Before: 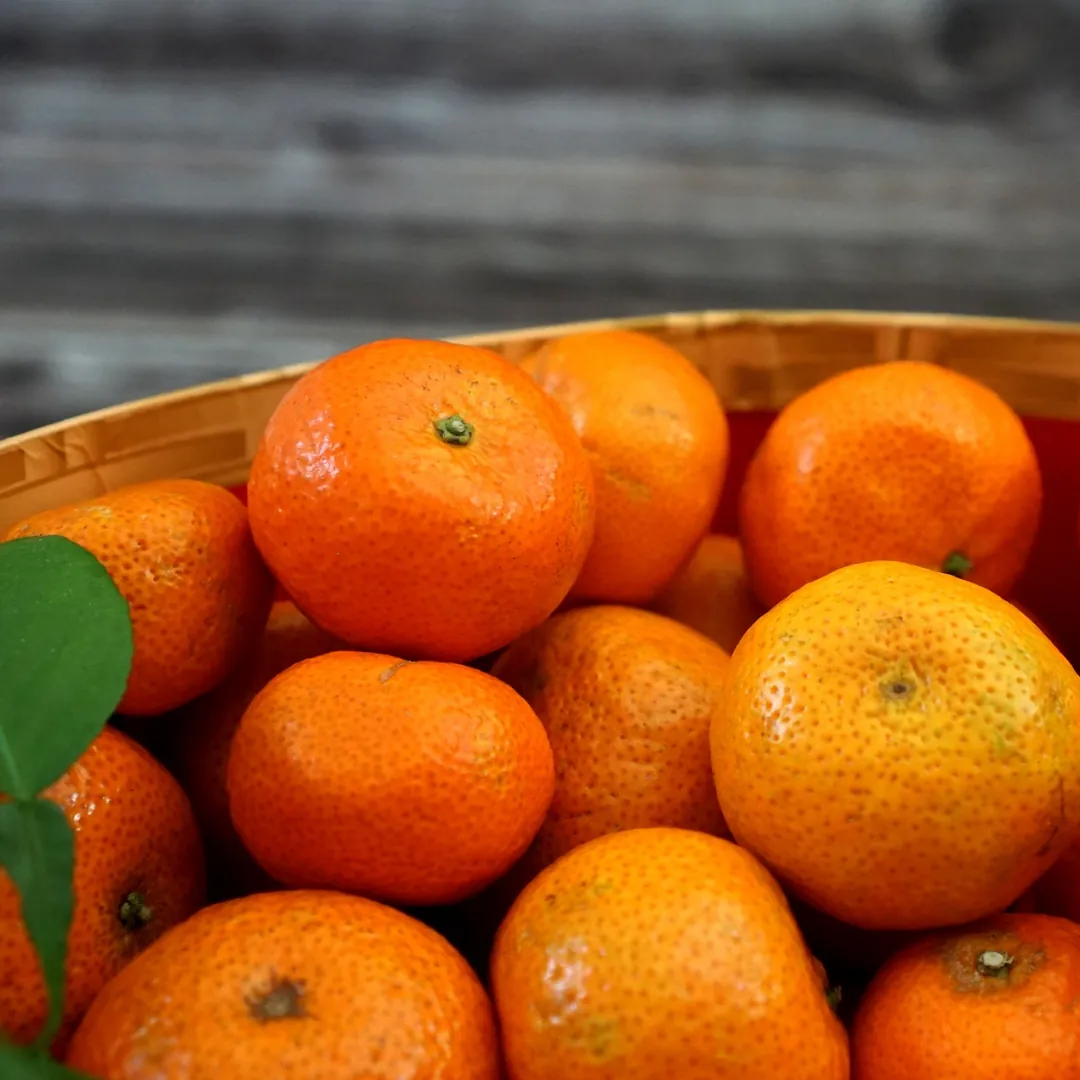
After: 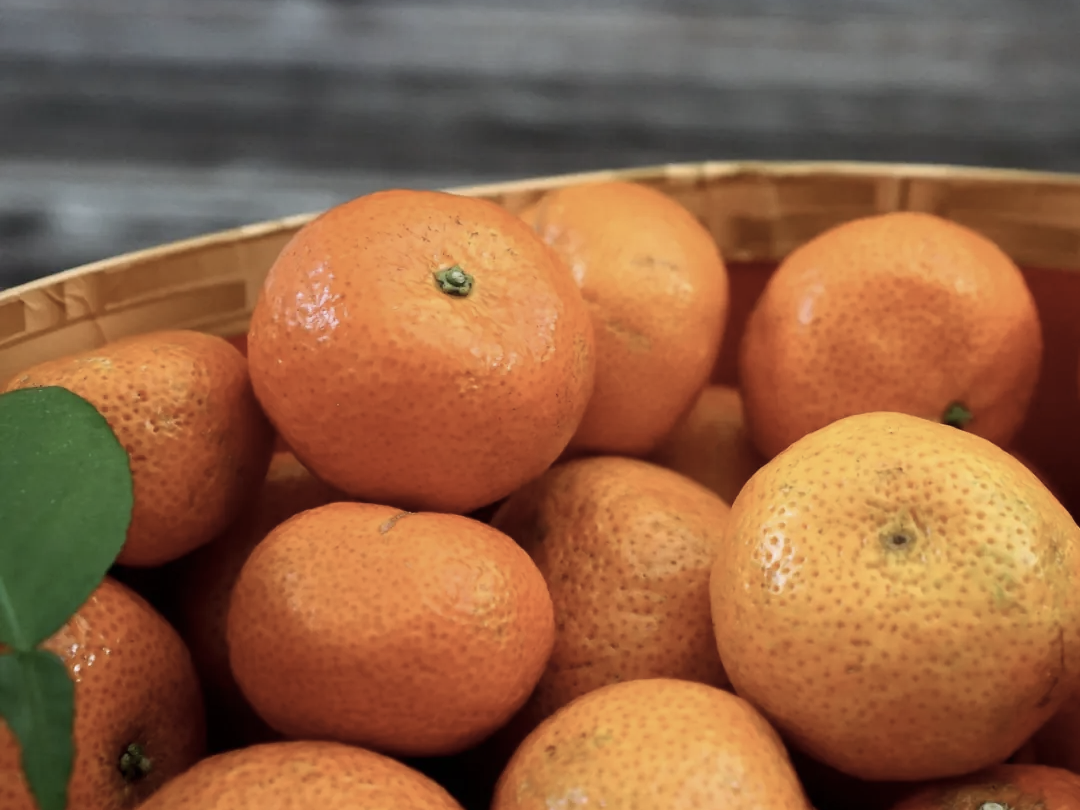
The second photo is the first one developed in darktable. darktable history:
contrast brightness saturation: contrast 0.1, saturation -0.36
white balance: red 0.983, blue 1.036
crop: top 13.819%, bottom 11.169%
